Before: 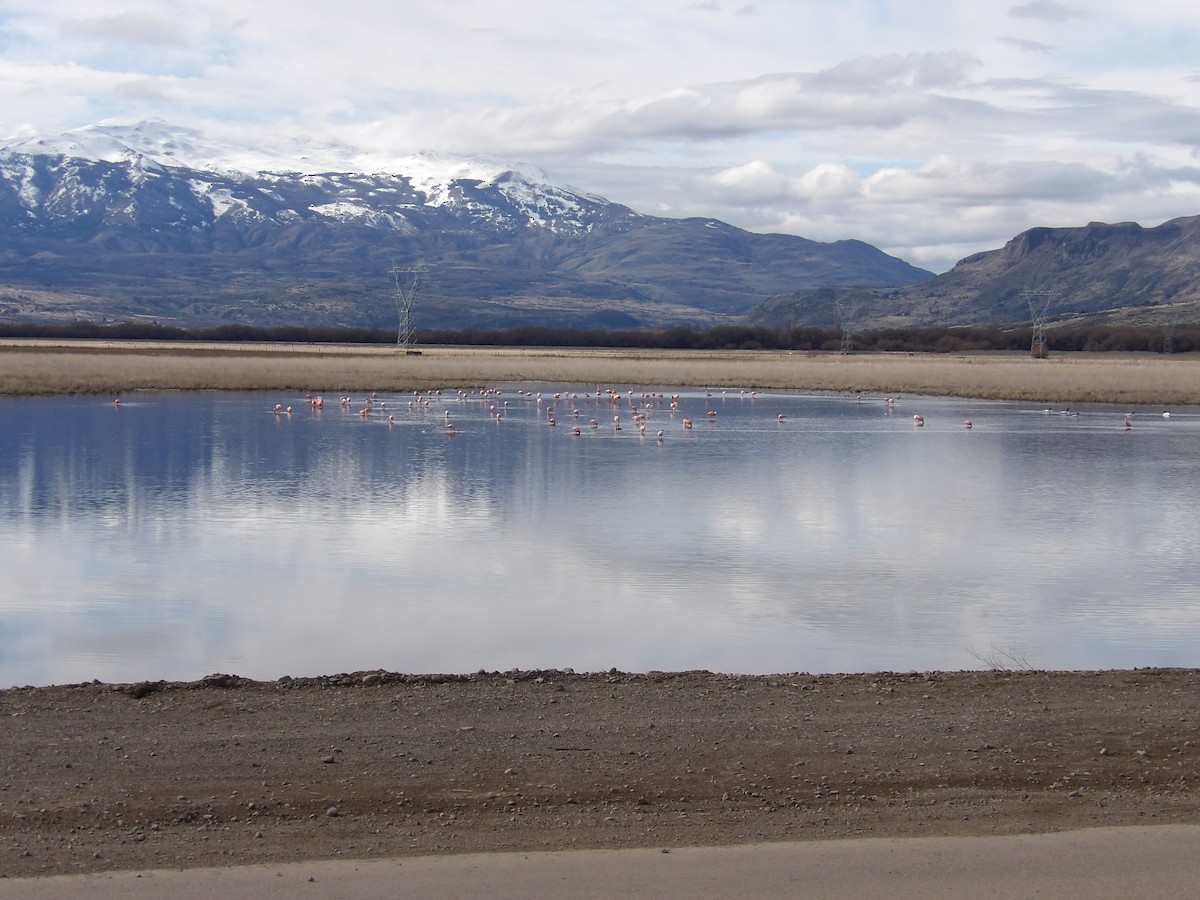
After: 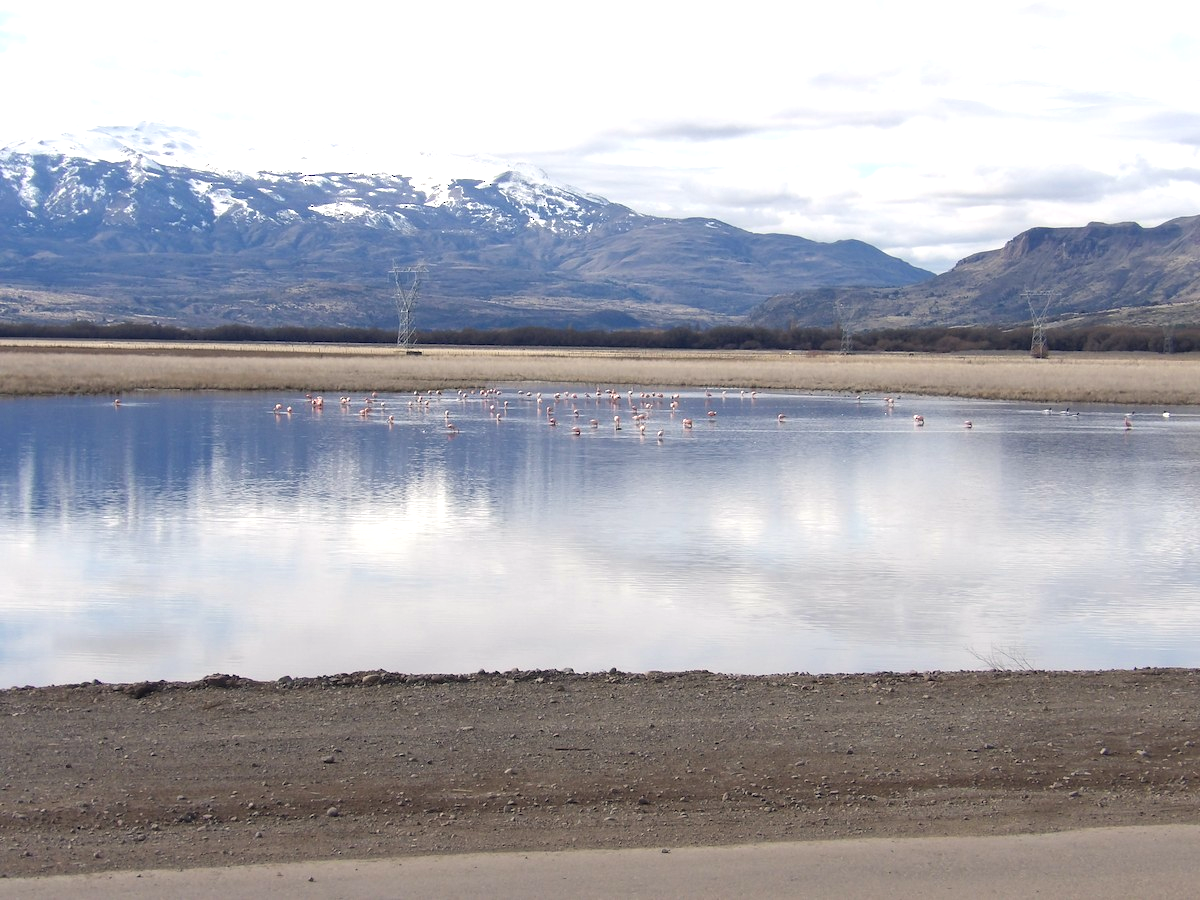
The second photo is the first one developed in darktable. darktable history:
exposure: black level correction 0, exposure 0.698 EV, compensate exposure bias true, compensate highlight preservation false
color correction: highlights a* 0.45, highlights b* 2.64, shadows a* -1.01, shadows b* -4.02
